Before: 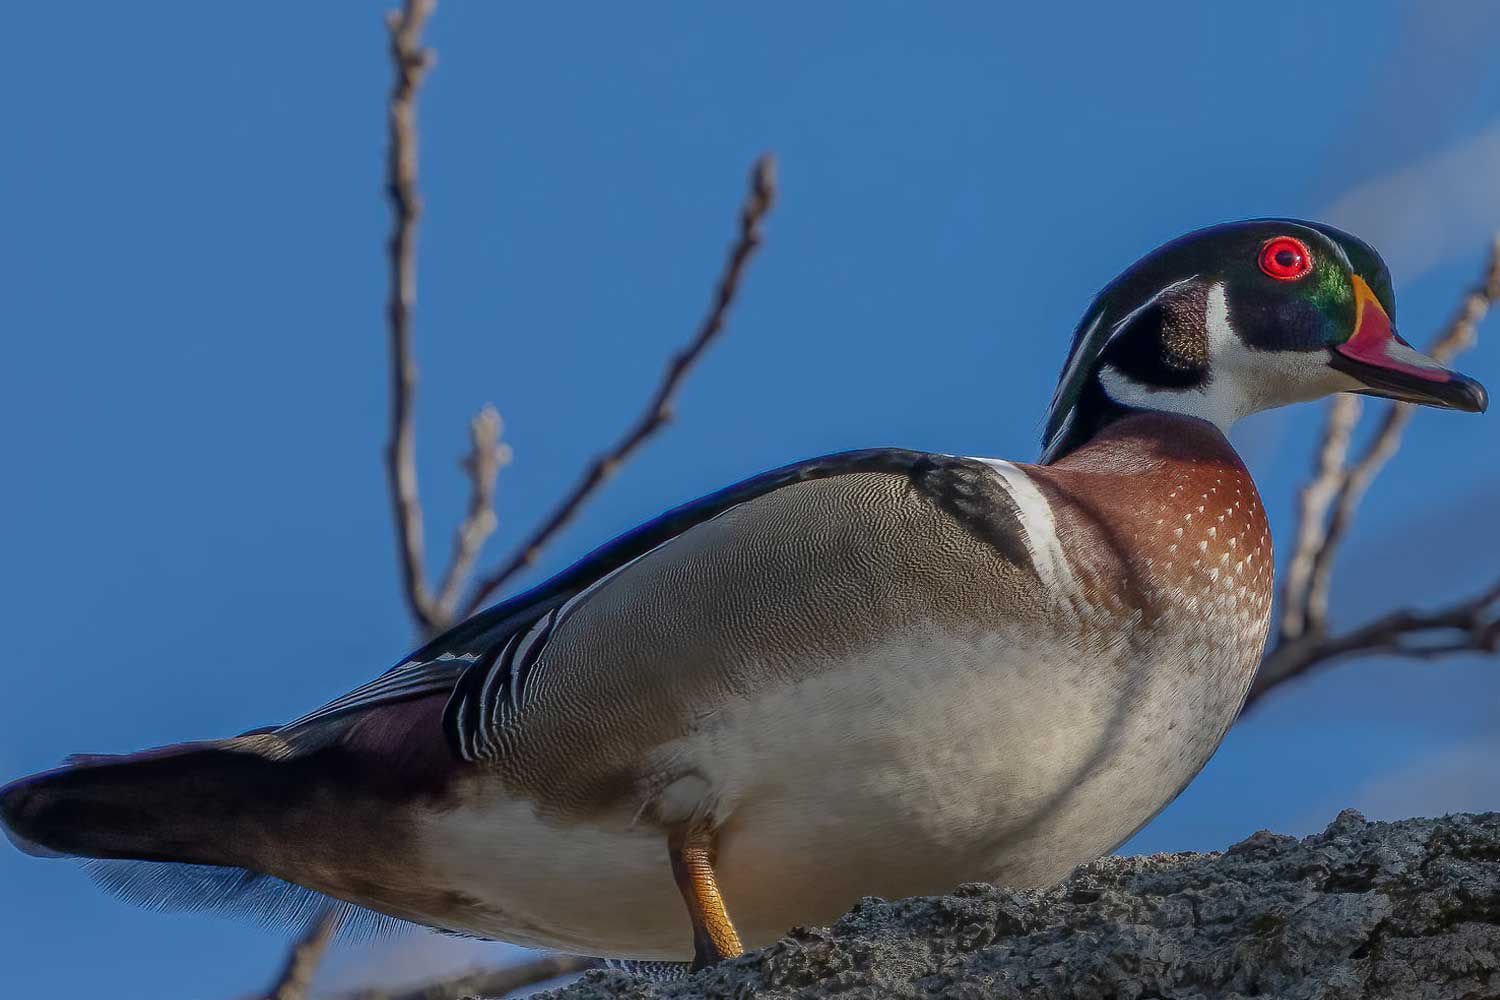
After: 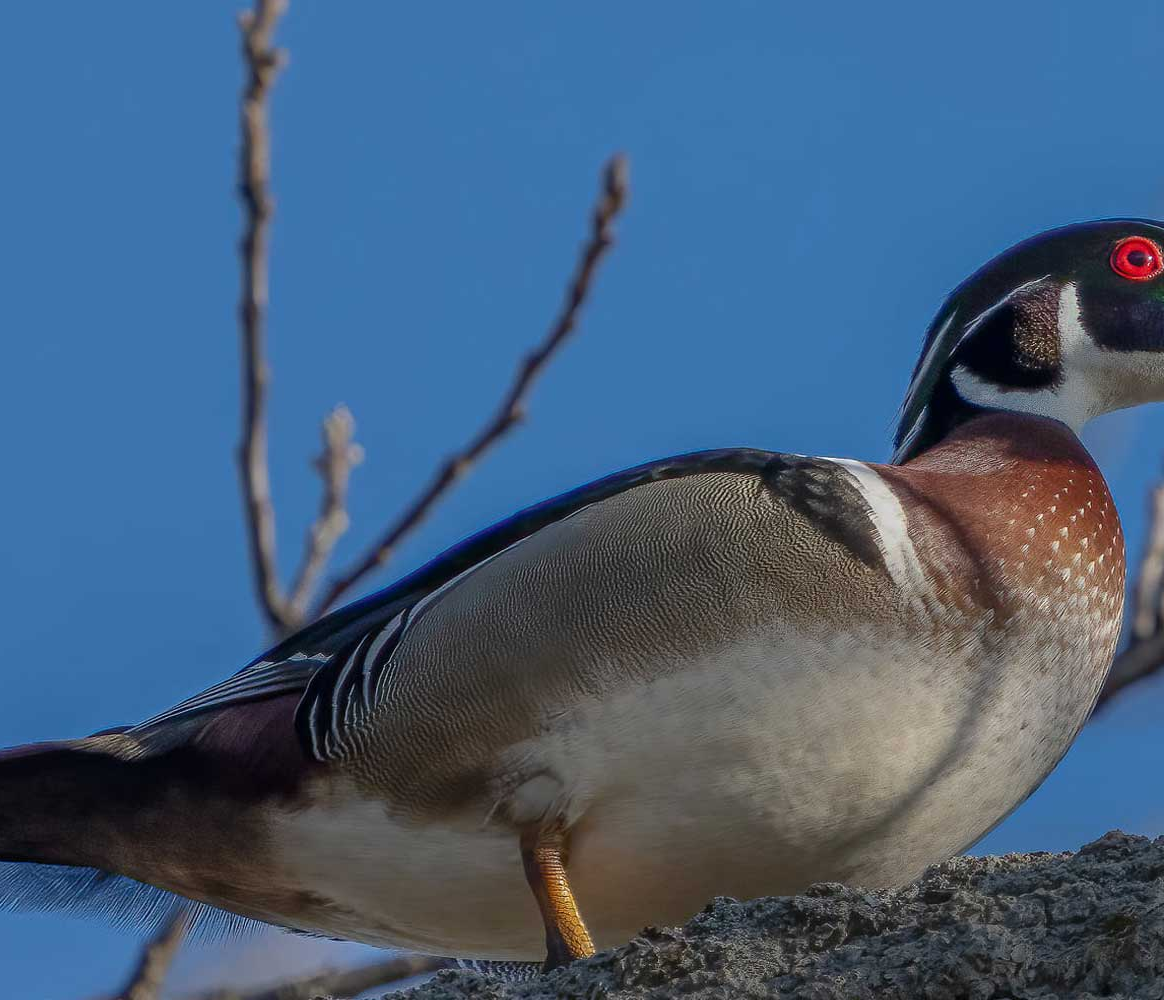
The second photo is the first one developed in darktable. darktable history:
crop: left 9.895%, right 12.445%
